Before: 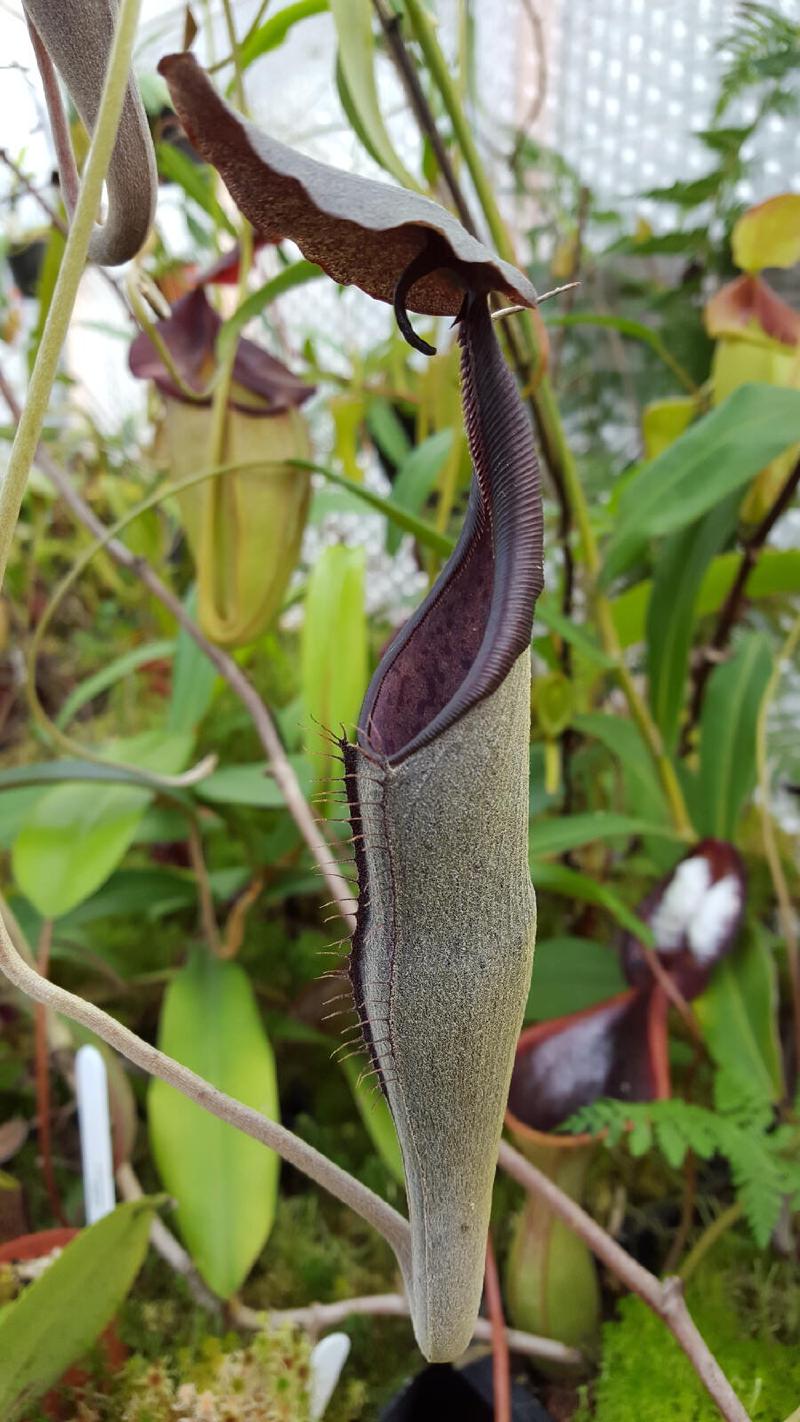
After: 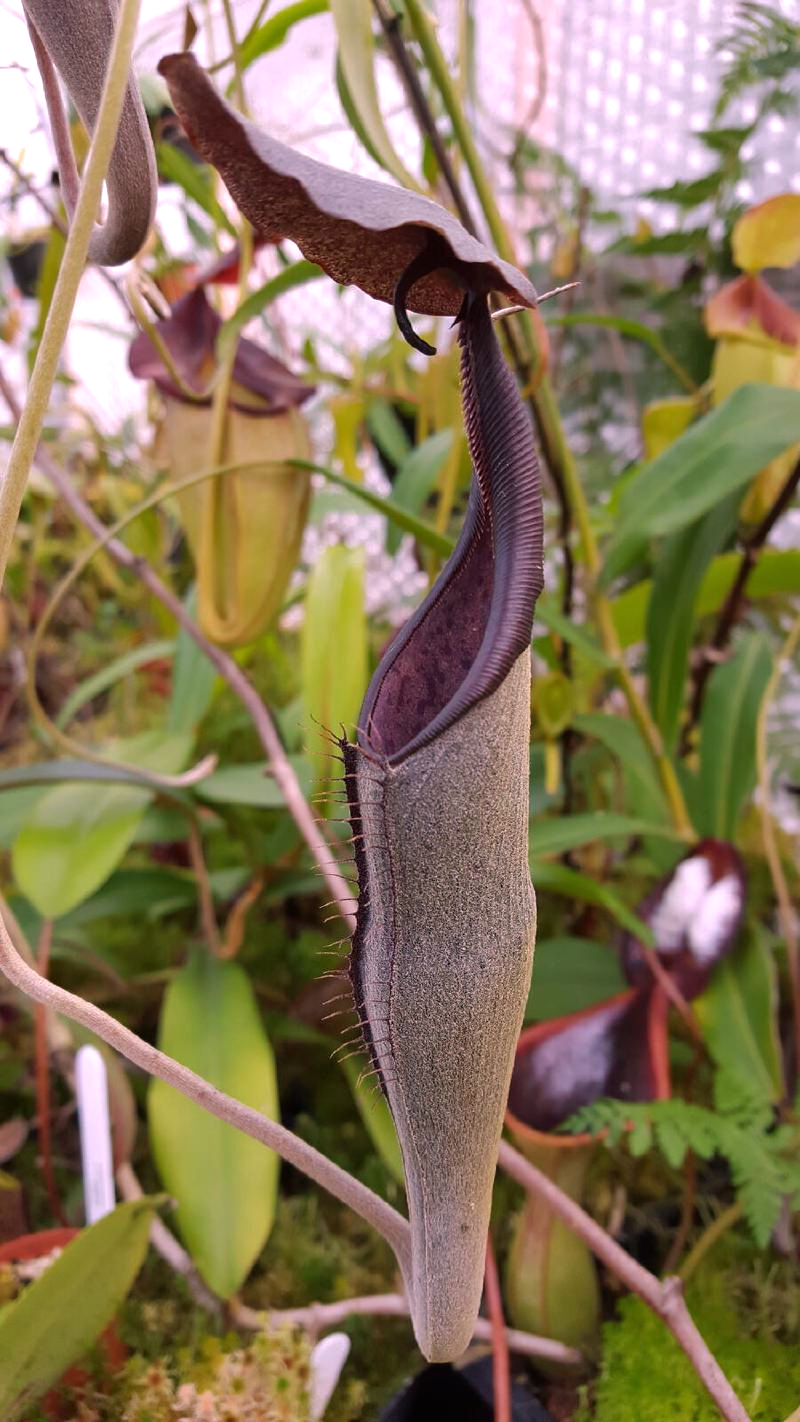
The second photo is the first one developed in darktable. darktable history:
base curve: curves: ch0 [(0, 0) (0.74, 0.67) (1, 1)]
white balance: red 1.188, blue 1.11
